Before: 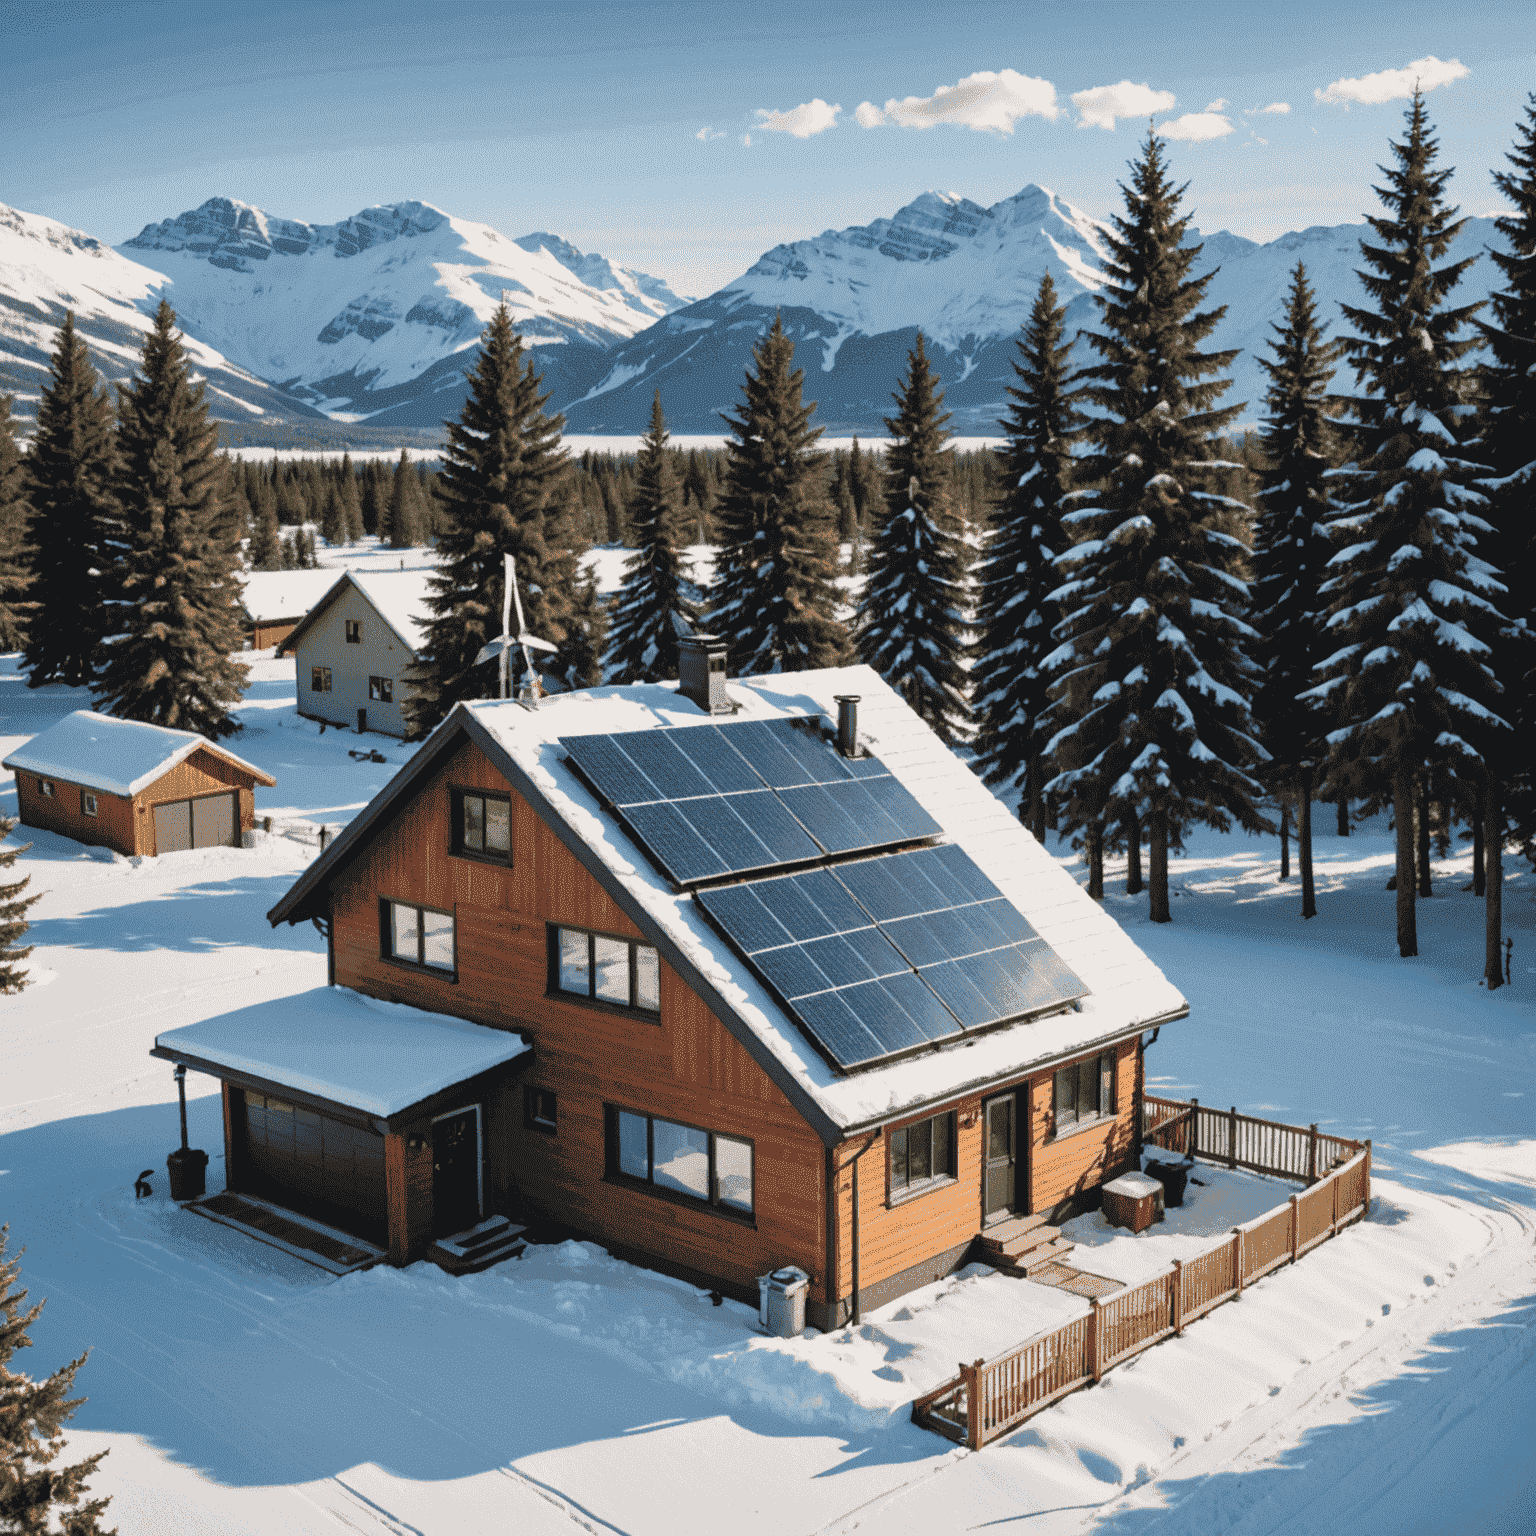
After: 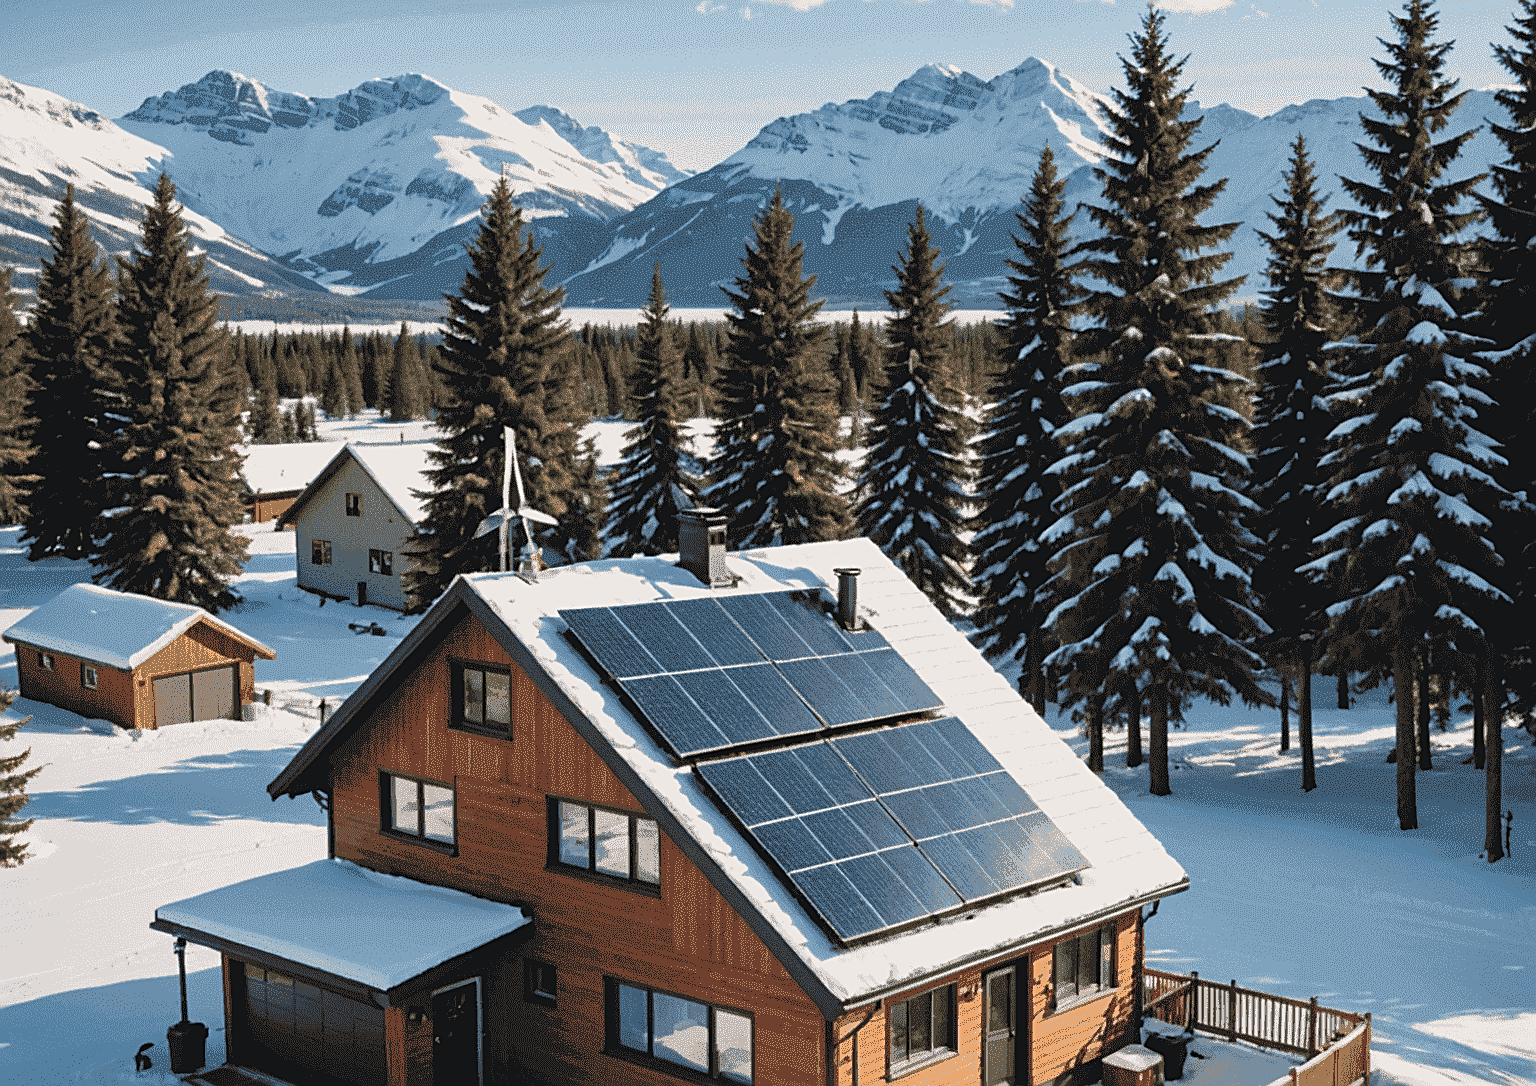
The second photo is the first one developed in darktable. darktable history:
crop and rotate: top 8.293%, bottom 20.996%
sharpen: on, module defaults
